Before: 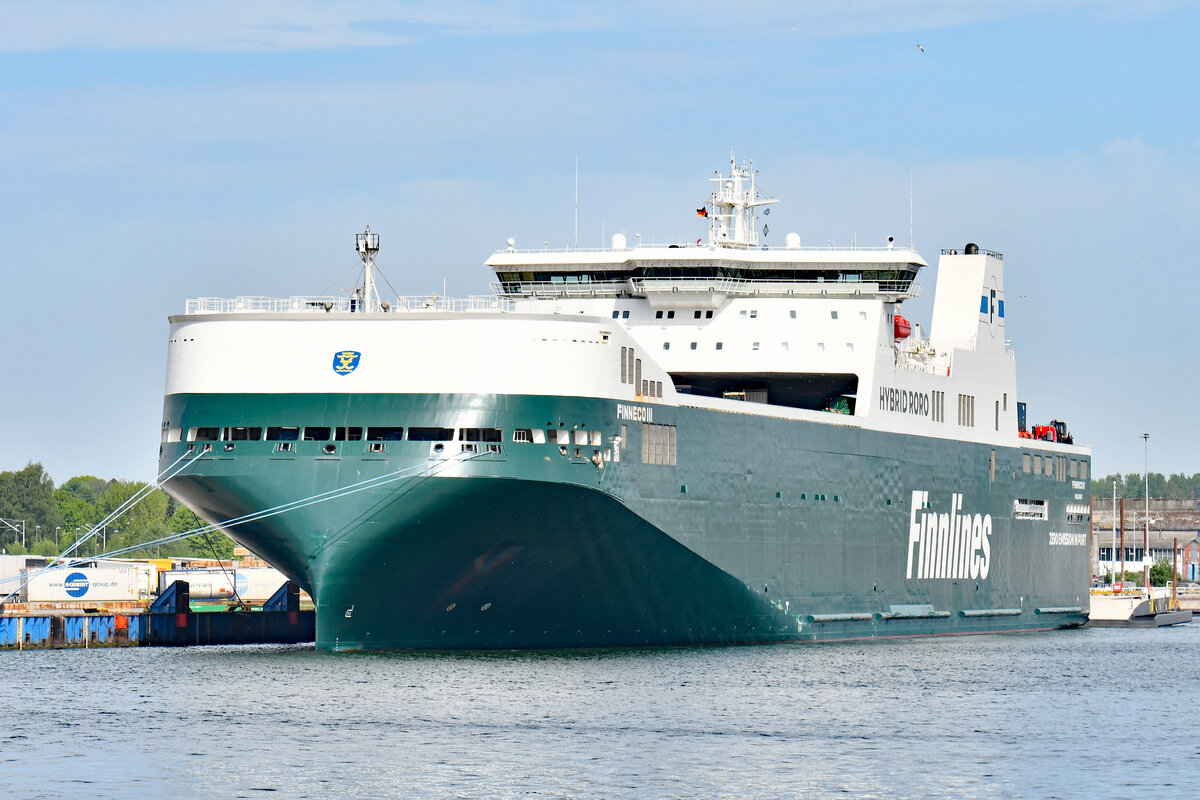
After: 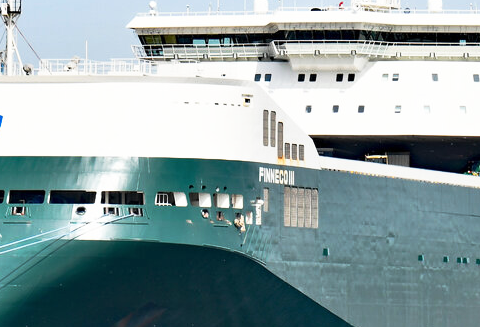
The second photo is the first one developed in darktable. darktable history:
base curve: curves: ch0 [(0, 0) (0.257, 0.25) (0.482, 0.586) (0.757, 0.871) (1, 1)], preserve colors none
crop: left 29.884%, top 29.634%, right 29.669%, bottom 29.475%
